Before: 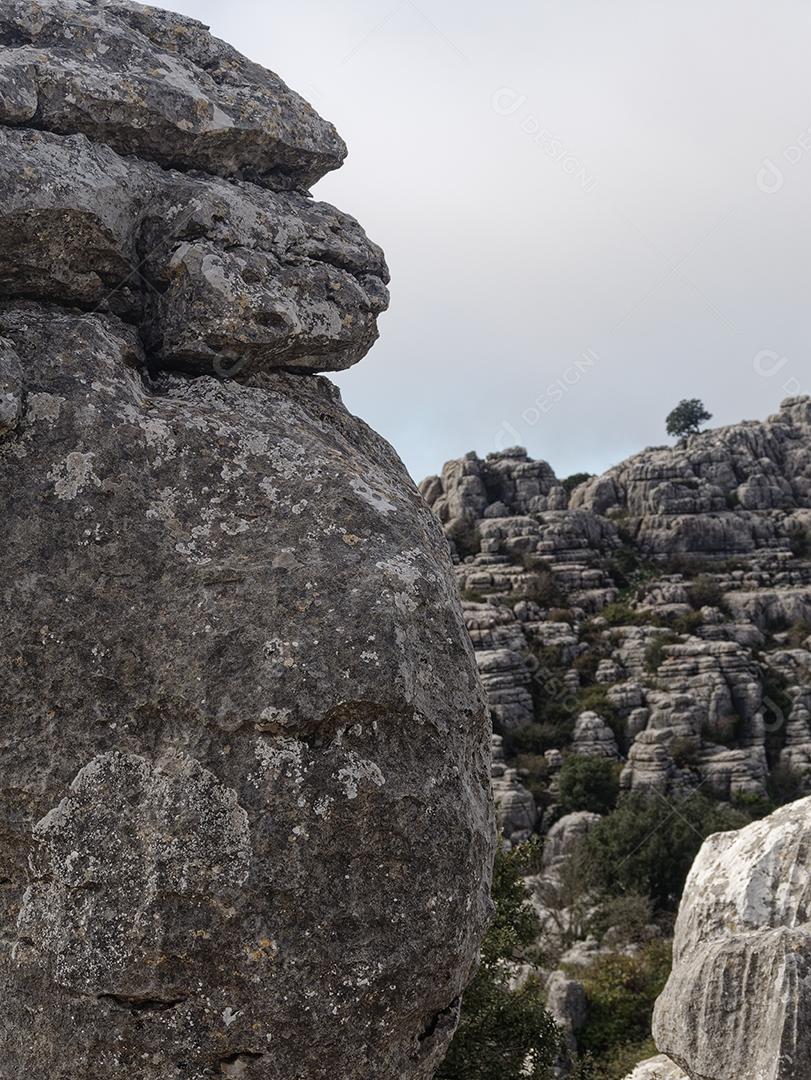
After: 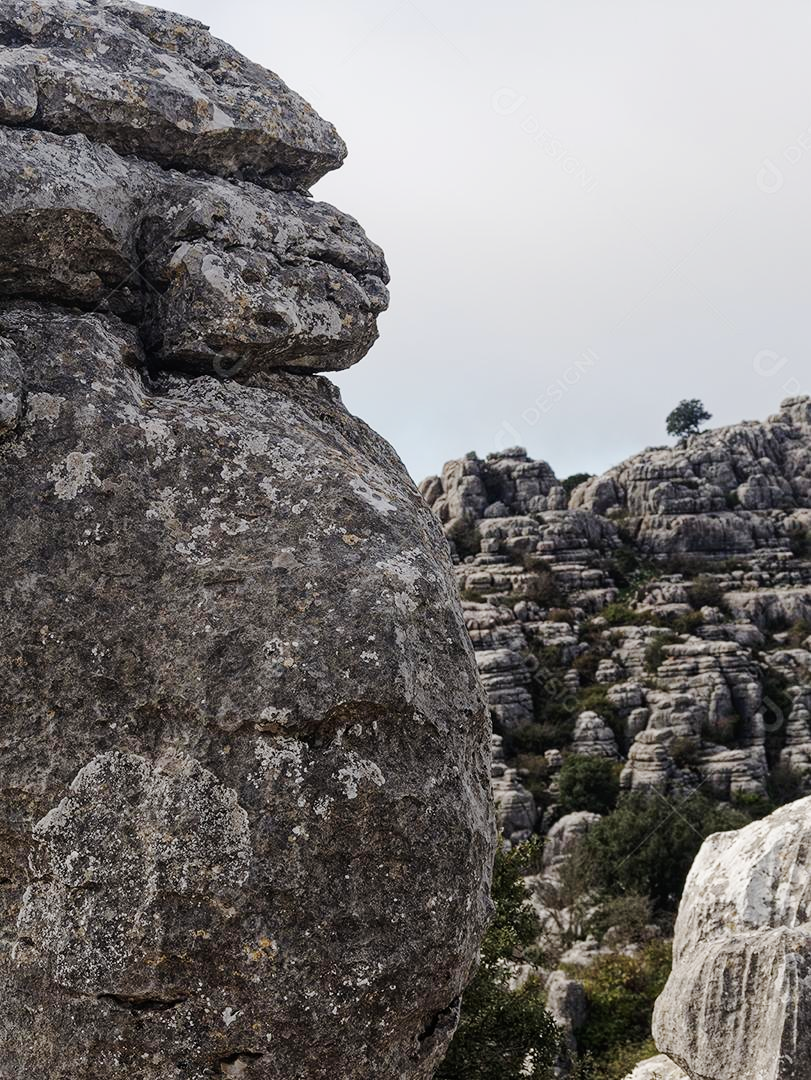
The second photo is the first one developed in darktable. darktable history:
tone curve: curves: ch0 [(0, 0) (0.071, 0.047) (0.266, 0.26) (0.483, 0.554) (0.753, 0.811) (1, 0.983)]; ch1 [(0, 0) (0.346, 0.307) (0.408, 0.387) (0.463, 0.465) (0.482, 0.493) (0.502, 0.5) (0.517, 0.502) (0.55, 0.548) (0.597, 0.61) (0.651, 0.698) (1, 1)]; ch2 [(0, 0) (0.346, 0.34) (0.434, 0.46) (0.485, 0.494) (0.5, 0.494) (0.517, 0.506) (0.526, 0.545) (0.583, 0.61) (0.625, 0.659) (1, 1)], preserve colors none
